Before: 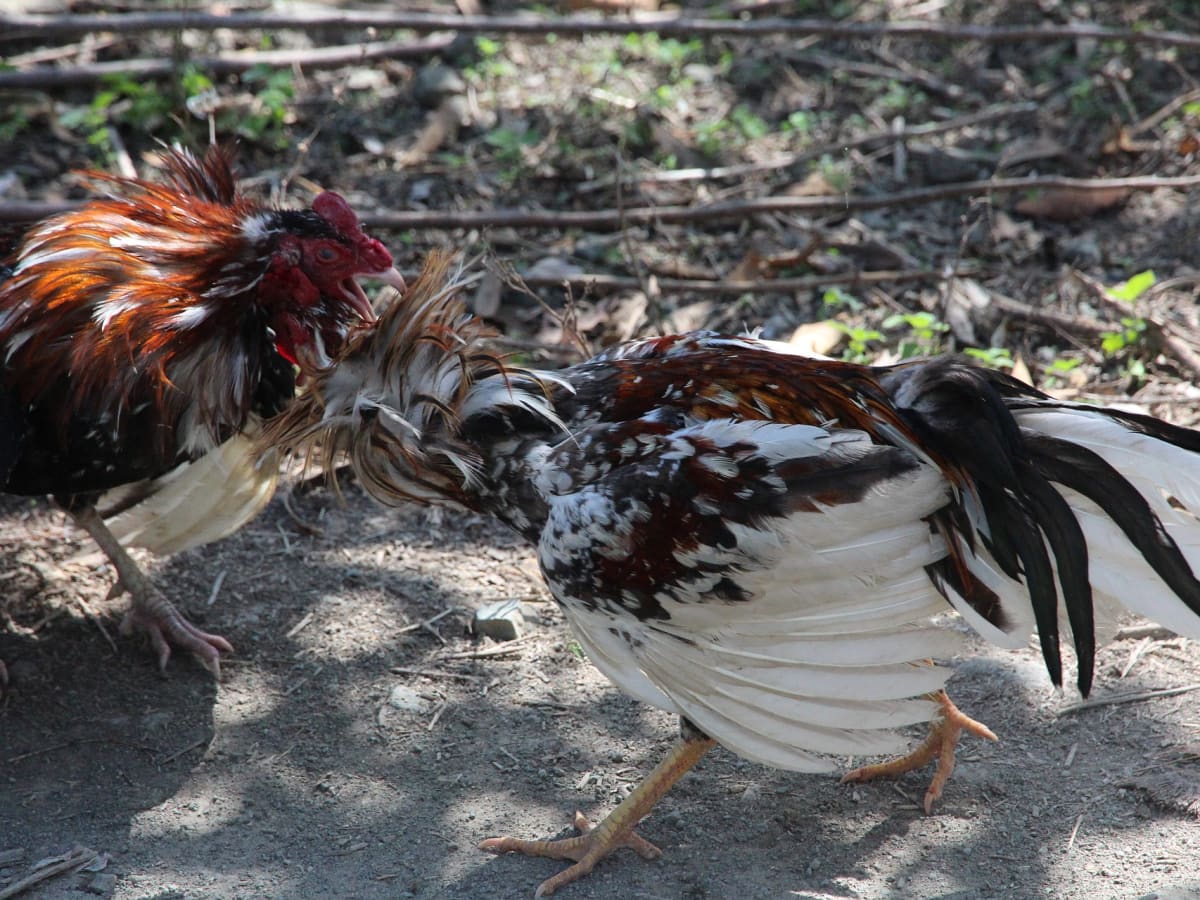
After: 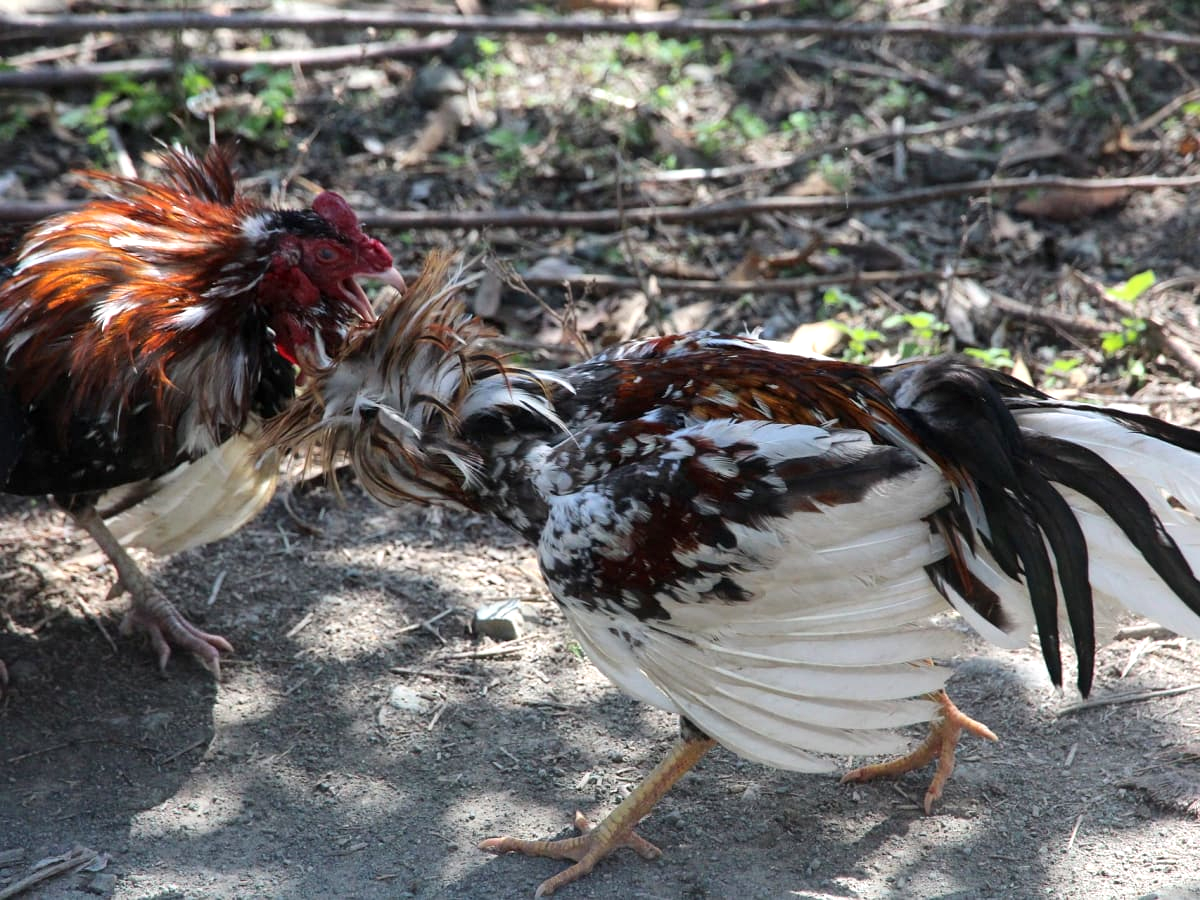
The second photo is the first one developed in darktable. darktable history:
local contrast: mode bilateral grid, contrast 20, coarseness 50, detail 120%, midtone range 0.2
exposure: exposure 0.3 EV, compensate highlight preservation false
